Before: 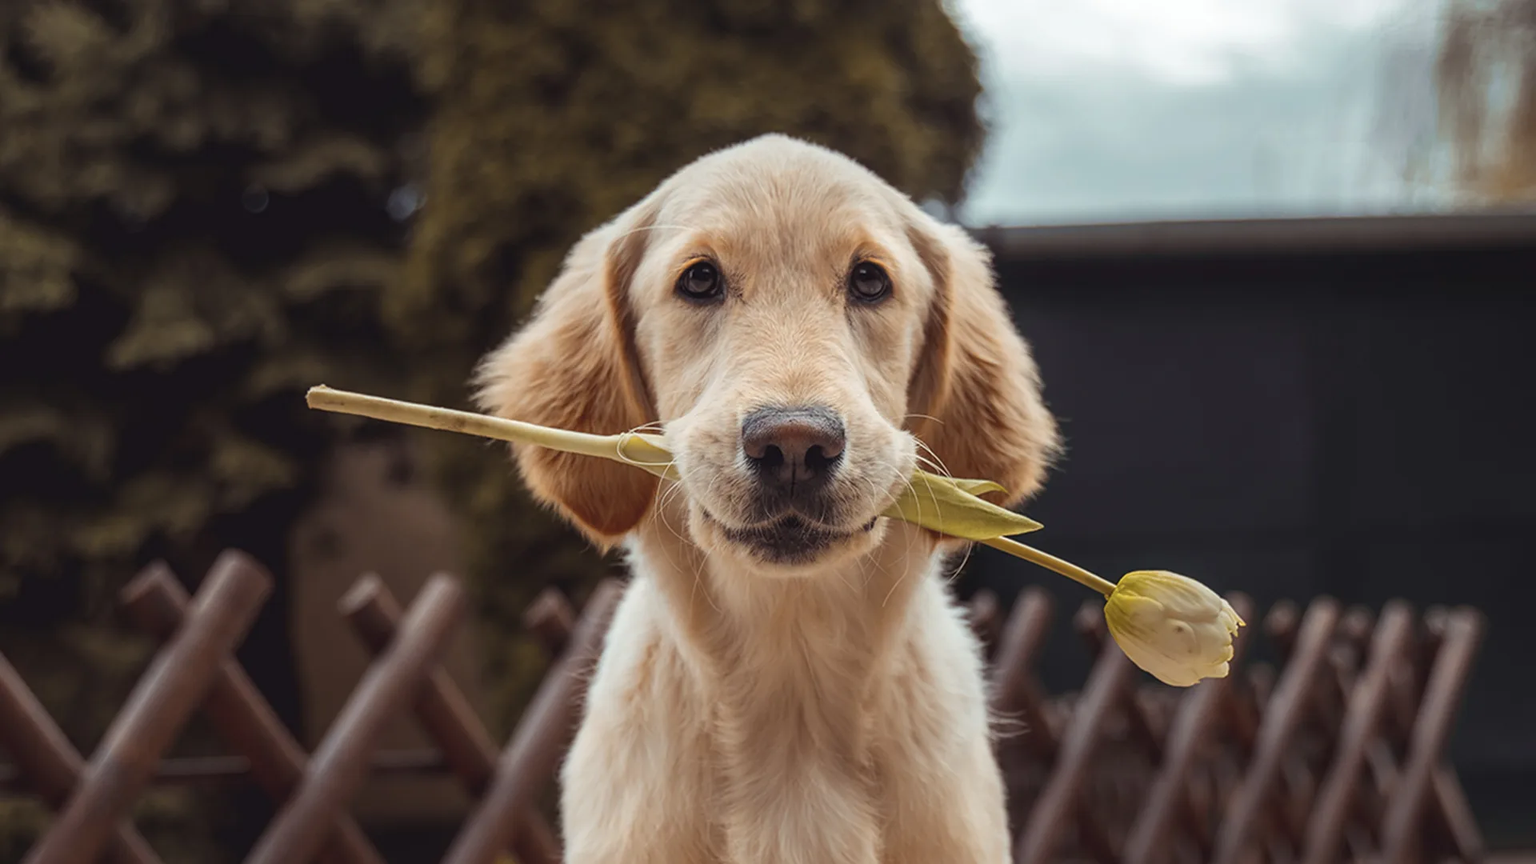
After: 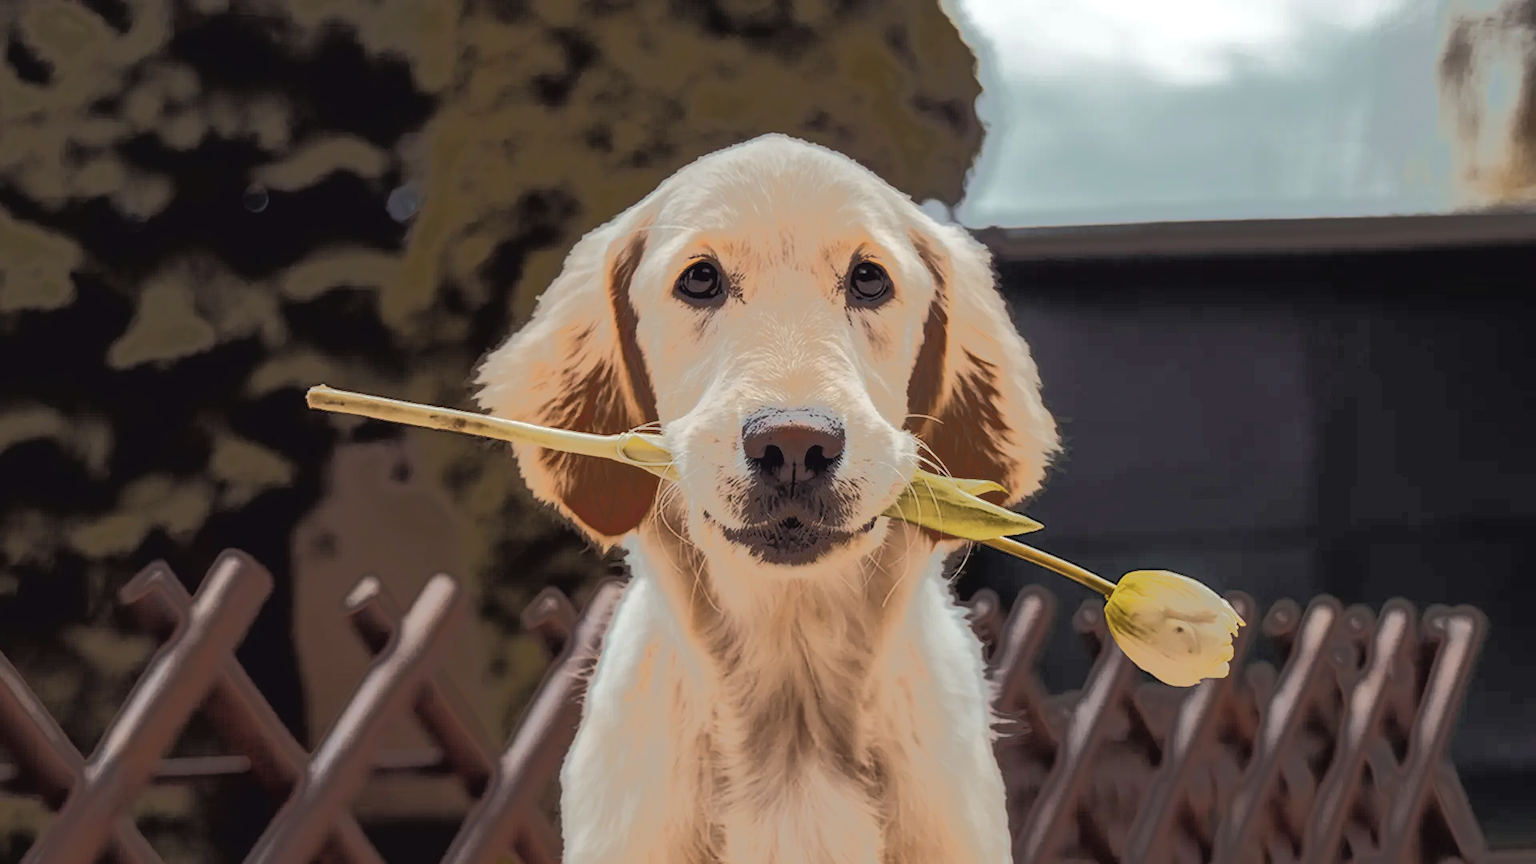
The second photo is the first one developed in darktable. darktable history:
tone equalizer: -7 EV -0.609 EV, -6 EV 1.03 EV, -5 EV -0.448 EV, -4 EV 0.4 EV, -3 EV 0.441 EV, -2 EV 0.166 EV, -1 EV -0.165 EV, +0 EV -0.399 EV, edges refinement/feathering 500, mask exposure compensation -1.57 EV, preserve details no
